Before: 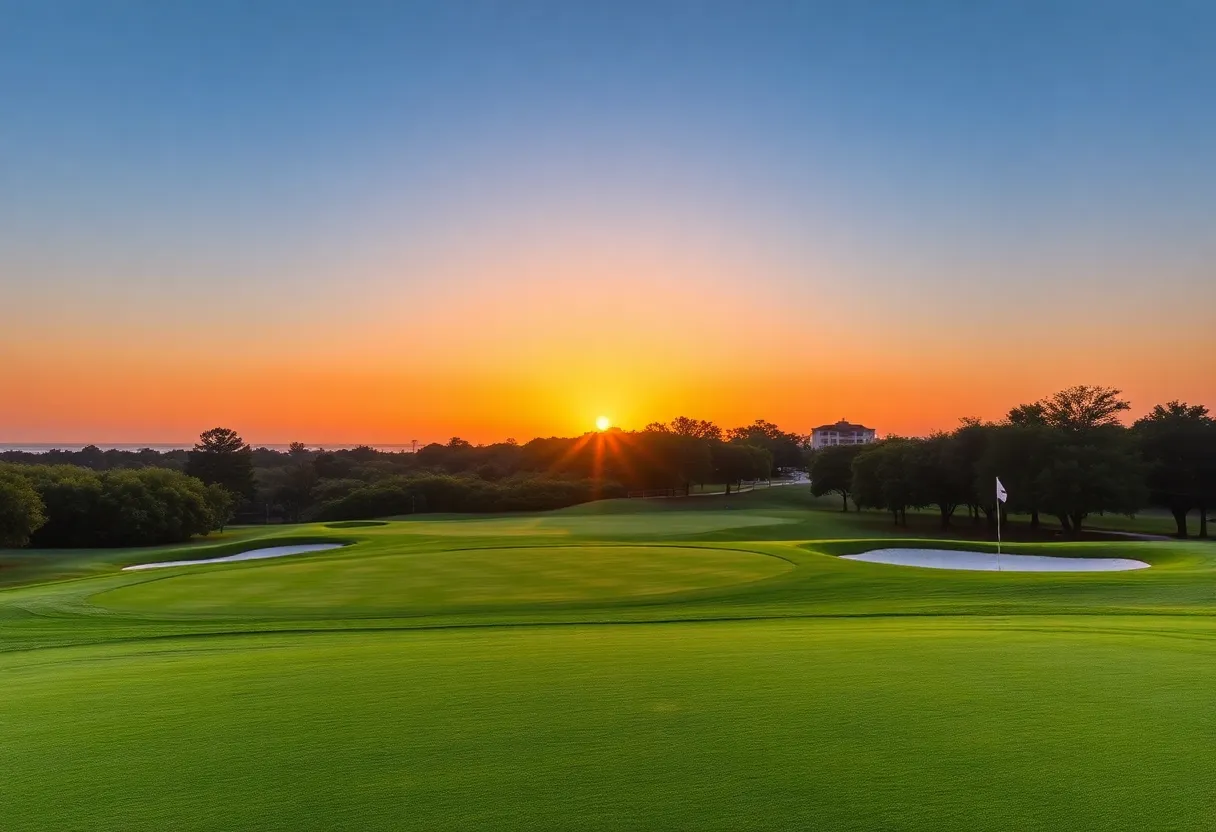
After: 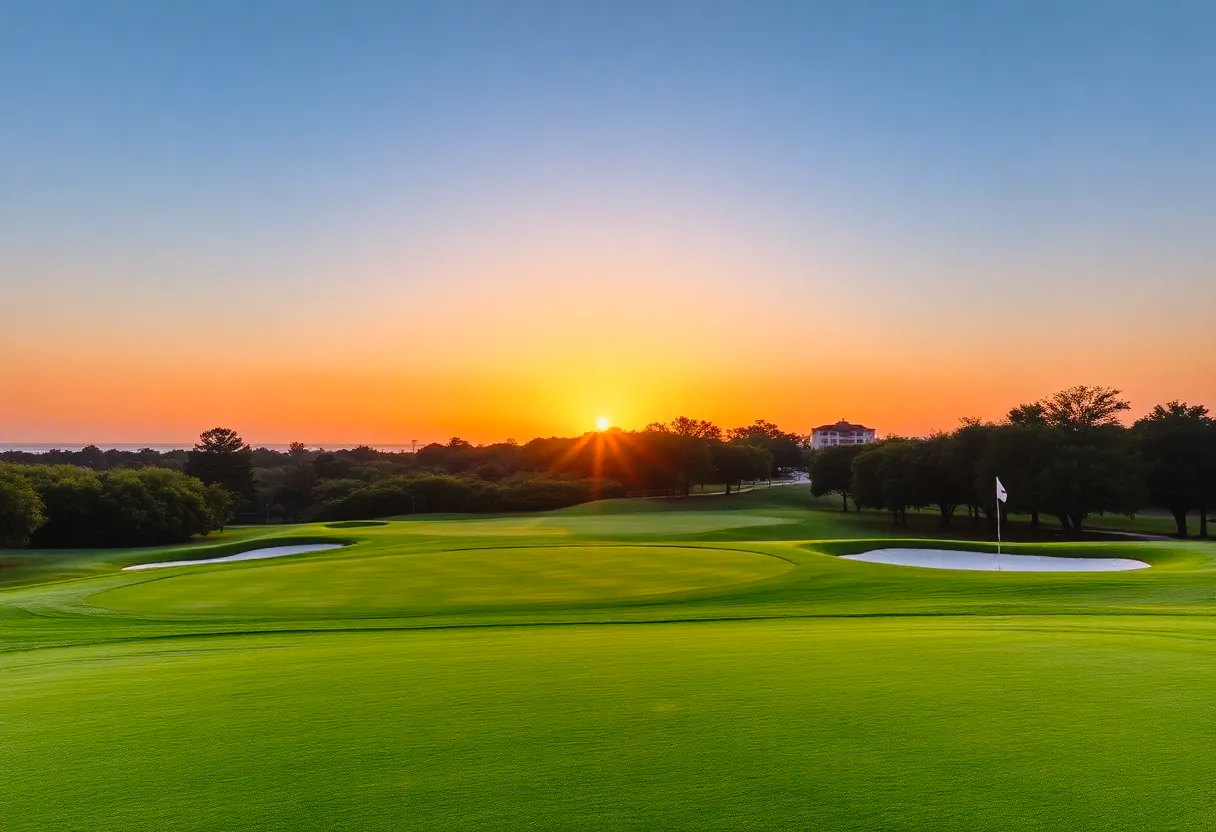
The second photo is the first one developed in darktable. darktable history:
tone curve: curves: ch0 [(0, 0.021) (0.049, 0.044) (0.152, 0.14) (0.328, 0.377) (0.473, 0.543) (0.641, 0.705) (0.85, 0.894) (1, 0.969)]; ch1 [(0, 0) (0.302, 0.331) (0.427, 0.433) (0.472, 0.47) (0.502, 0.503) (0.527, 0.524) (0.564, 0.591) (0.602, 0.632) (0.677, 0.701) (0.859, 0.885) (1, 1)]; ch2 [(0, 0) (0.33, 0.301) (0.447, 0.44) (0.487, 0.496) (0.502, 0.516) (0.535, 0.563) (0.565, 0.6) (0.618, 0.629) (1, 1)], preserve colors none
